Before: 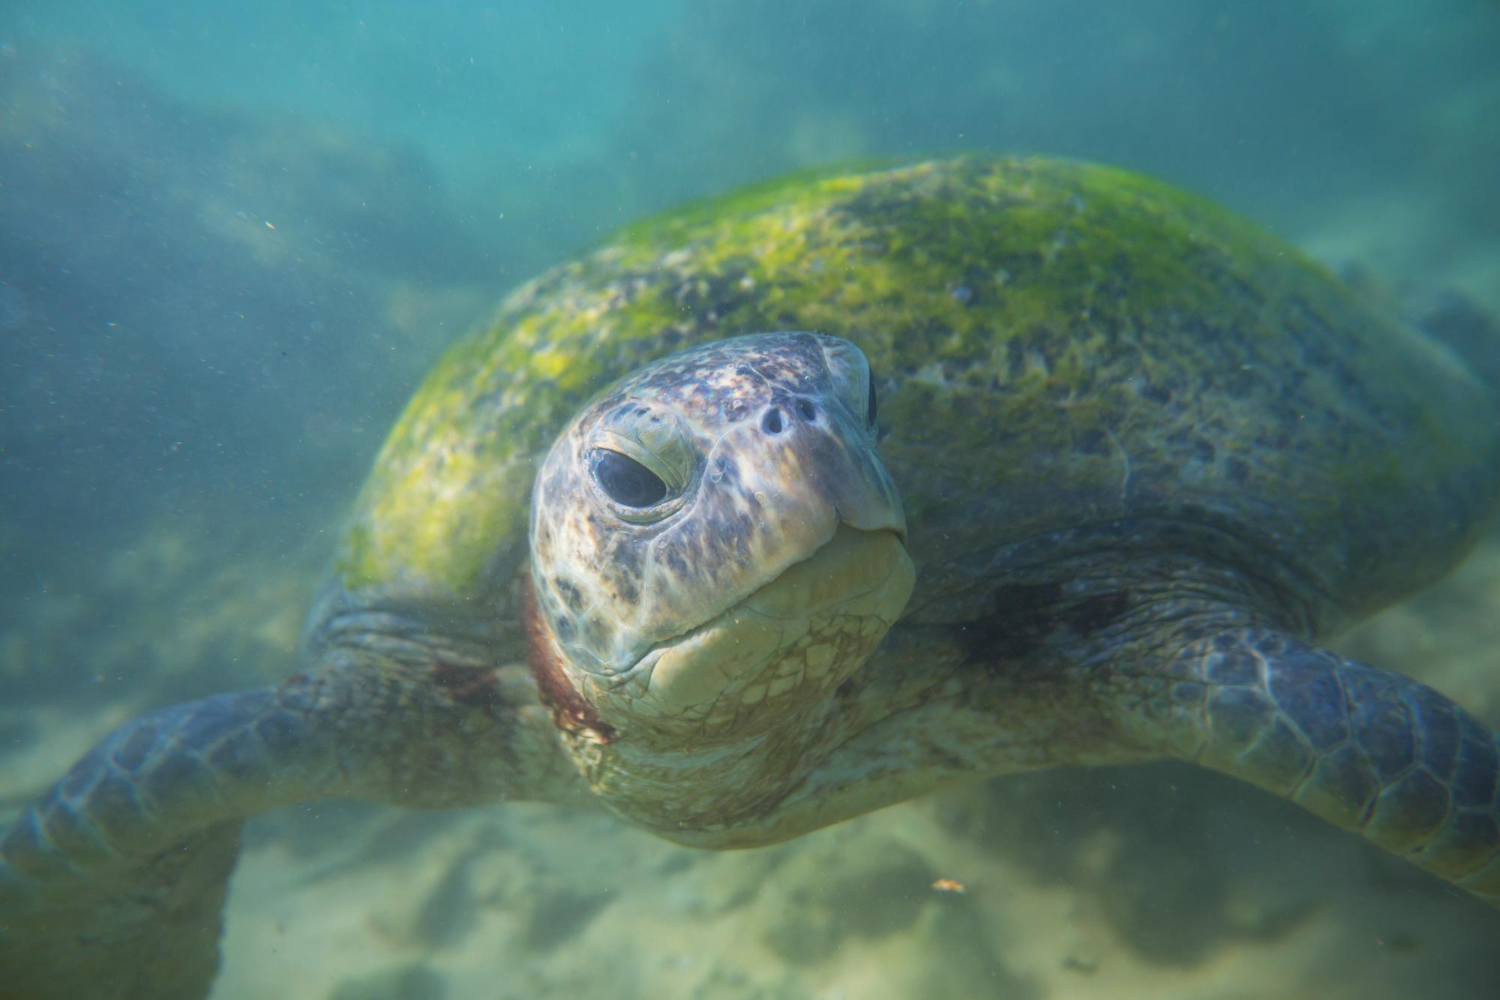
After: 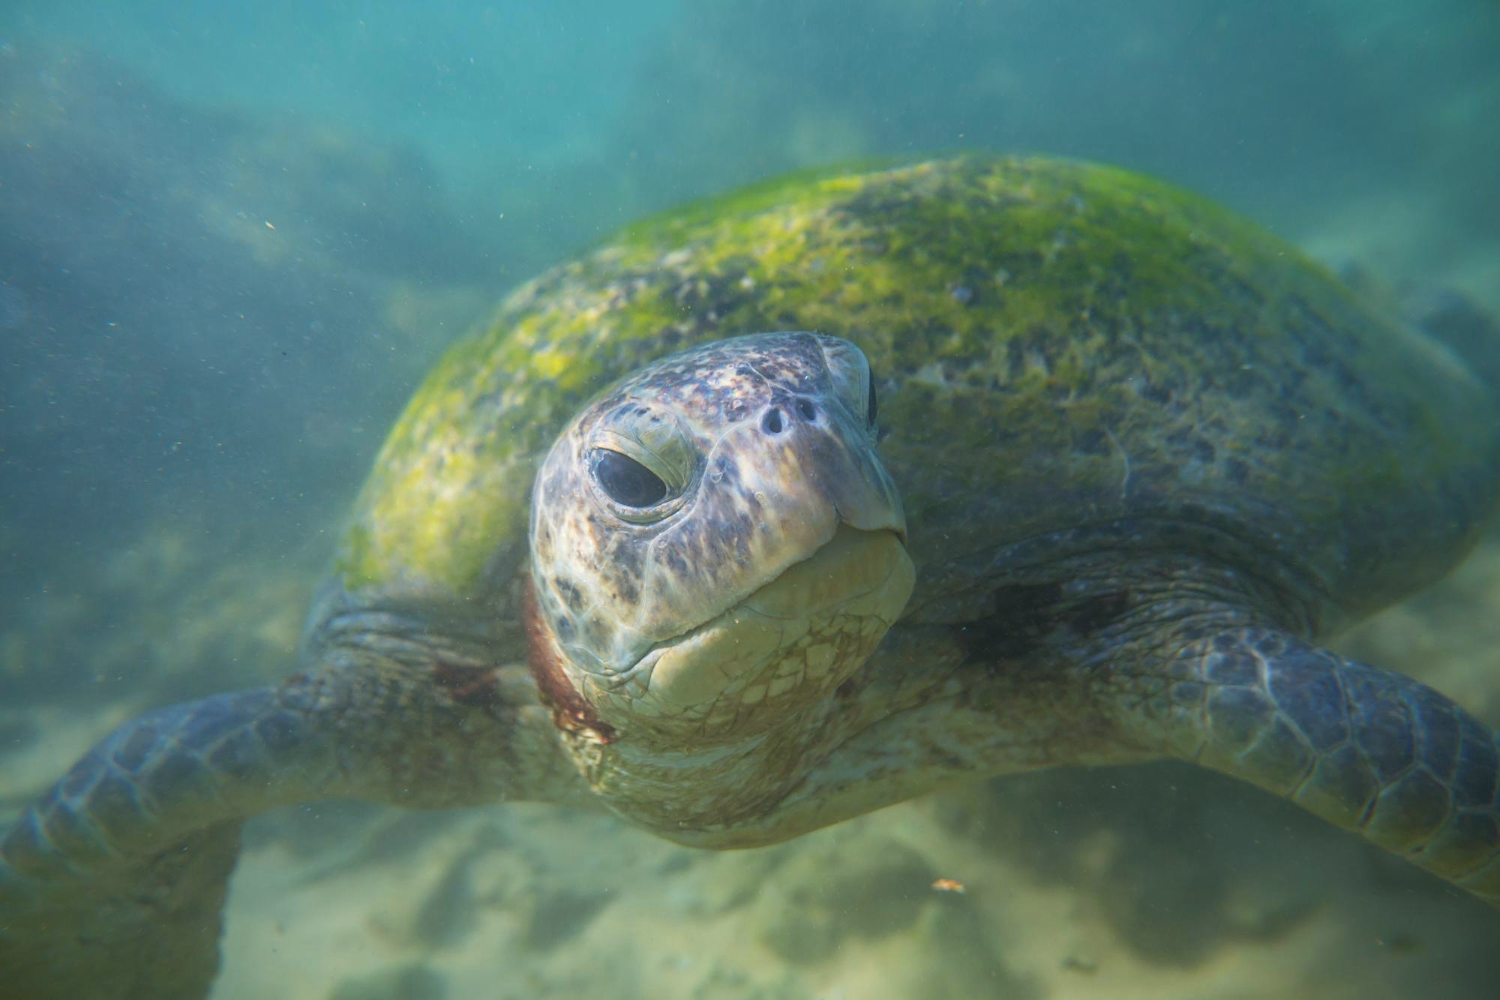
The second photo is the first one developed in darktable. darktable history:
sharpen: amount 0.2
color balance: mode lift, gamma, gain (sRGB), lift [1, 0.99, 1.01, 0.992], gamma [1, 1.037, 0.974, 0.963]
